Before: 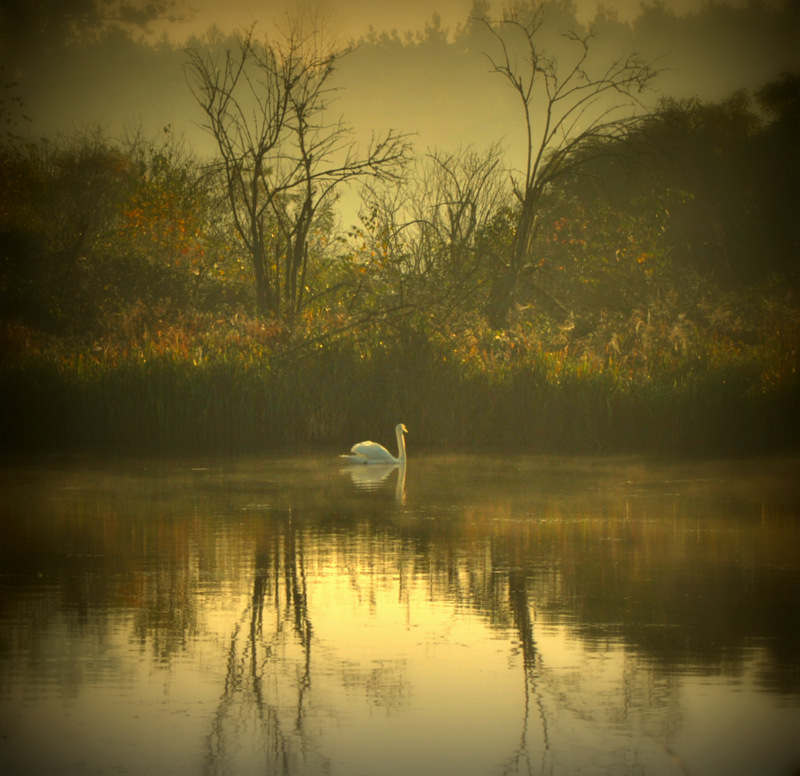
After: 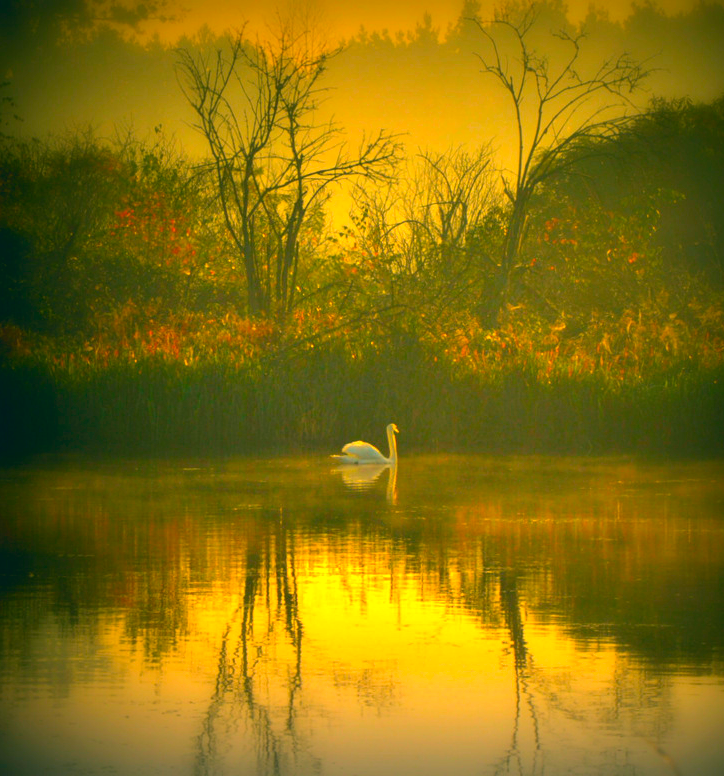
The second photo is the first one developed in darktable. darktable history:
contrast brightness saturation: contrast 0.043, saturation 0.157
crop and rotate: left 1.344%, right 8.057%
color correction: highlights a* 16.96, highlights b* 0.317, shadows a* -15.21, shadows b* -13.96, saturation 1.52
levels: levels [0, 0.435, 0.917]
